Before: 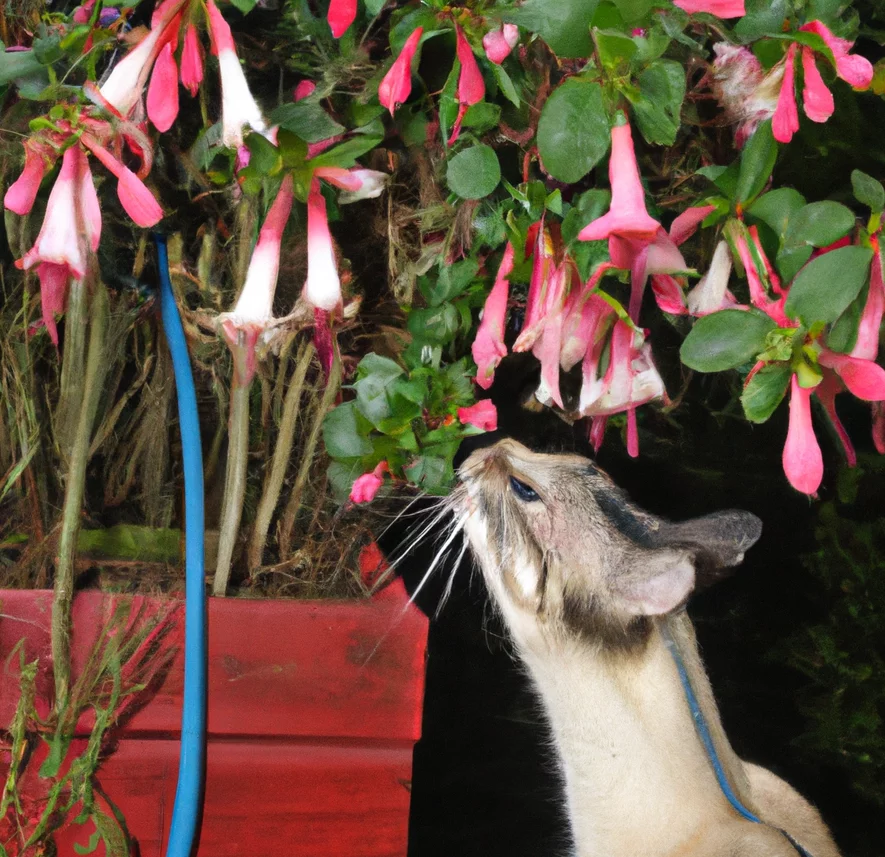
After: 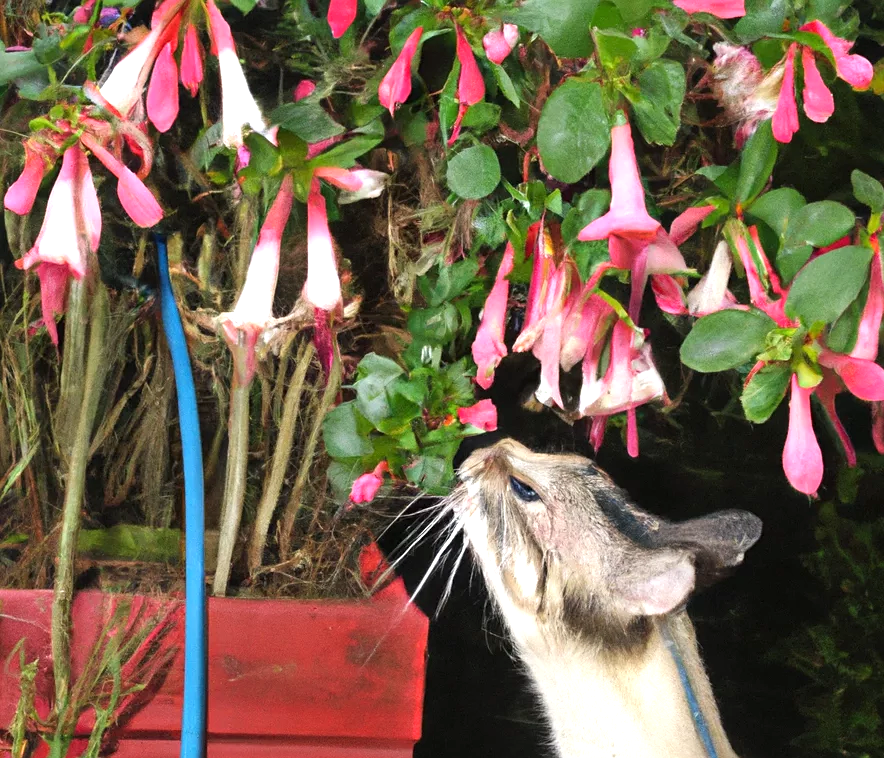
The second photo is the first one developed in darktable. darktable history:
crop and rotate: top 0%, bottom 11.54%
exposure: exposure 0.583 EV, compensate highlight preservation false
sharpen: amount 0.202
